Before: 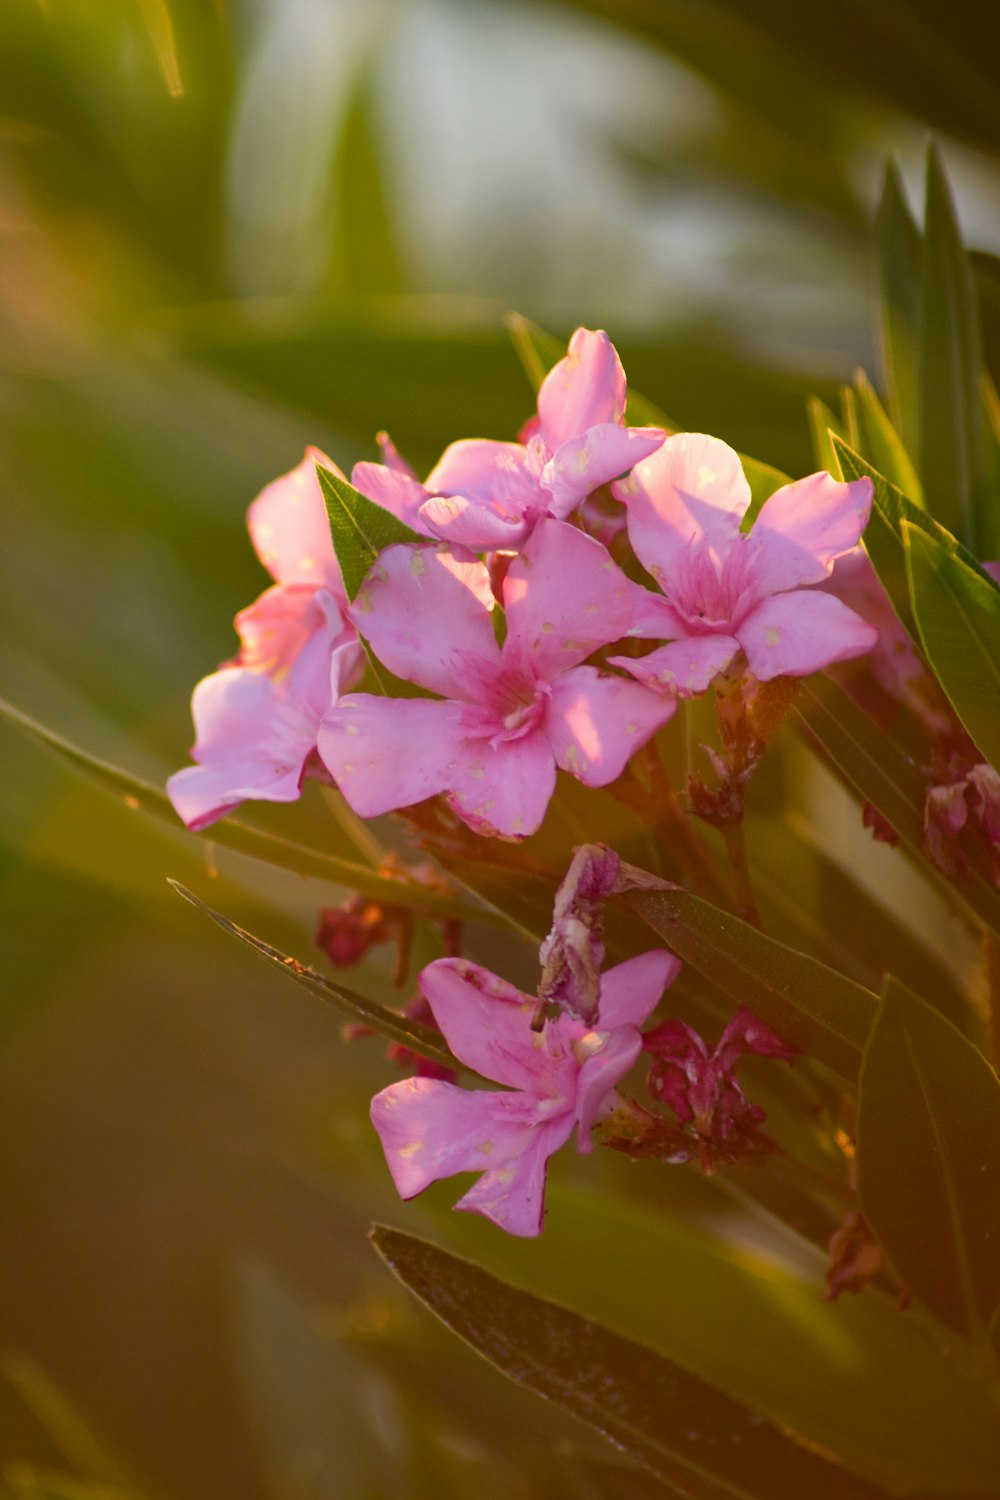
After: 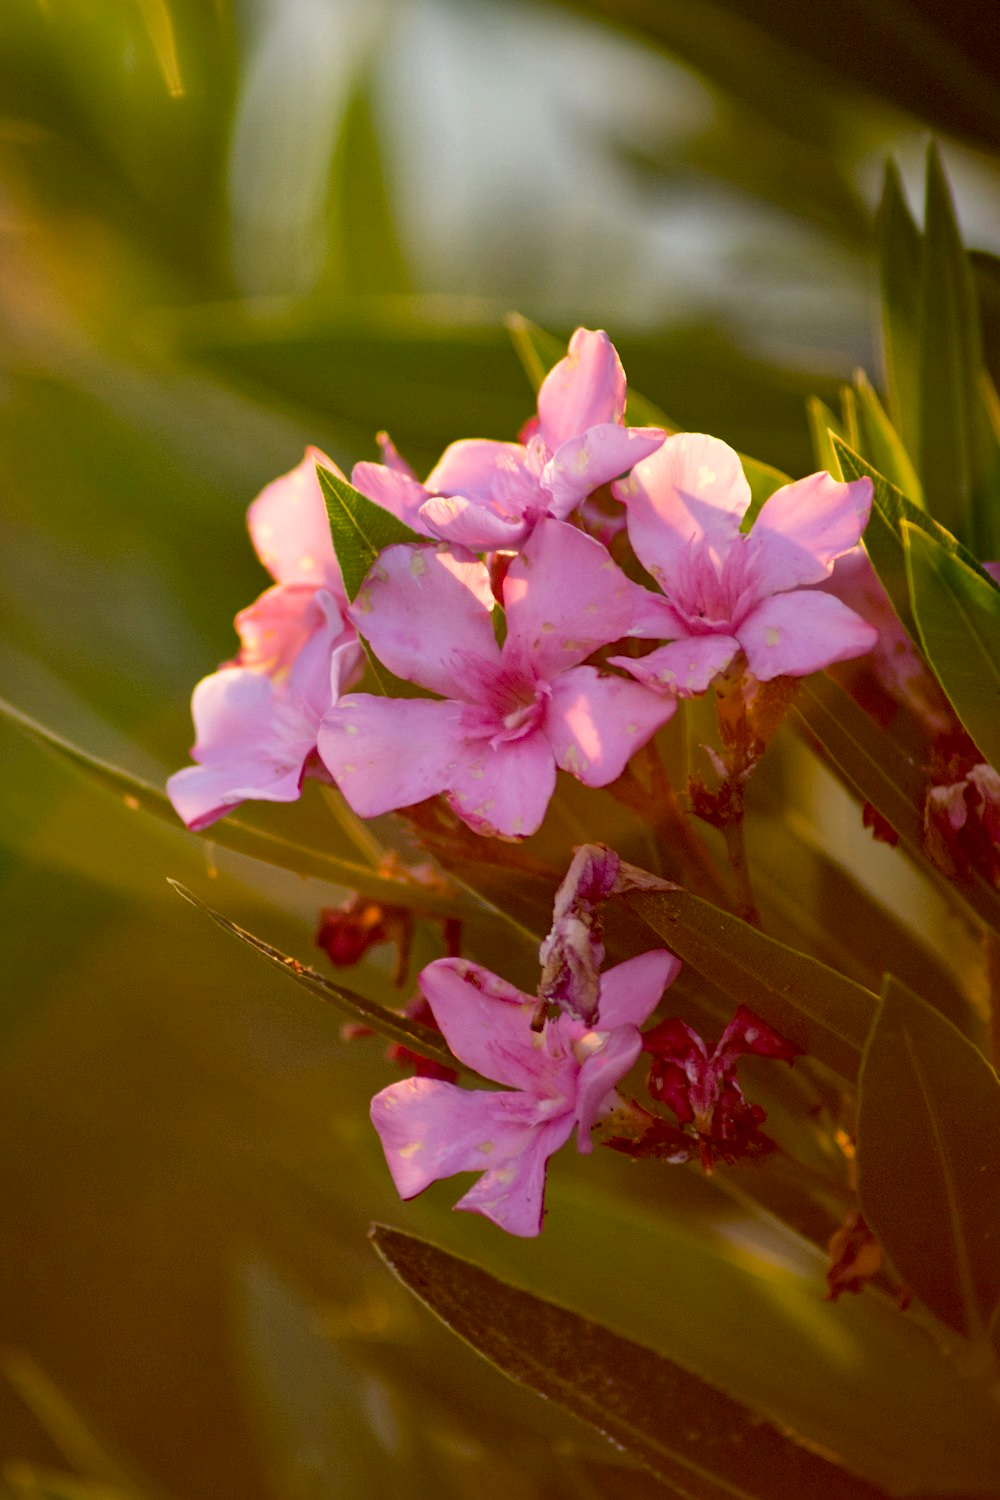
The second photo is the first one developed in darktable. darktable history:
local contrast: mode bilateral grid, contrast 20, coarseness 50, detail 120%, midtone range 0.2
exposure: black level correction 0.012, compensate highlight preservation false
